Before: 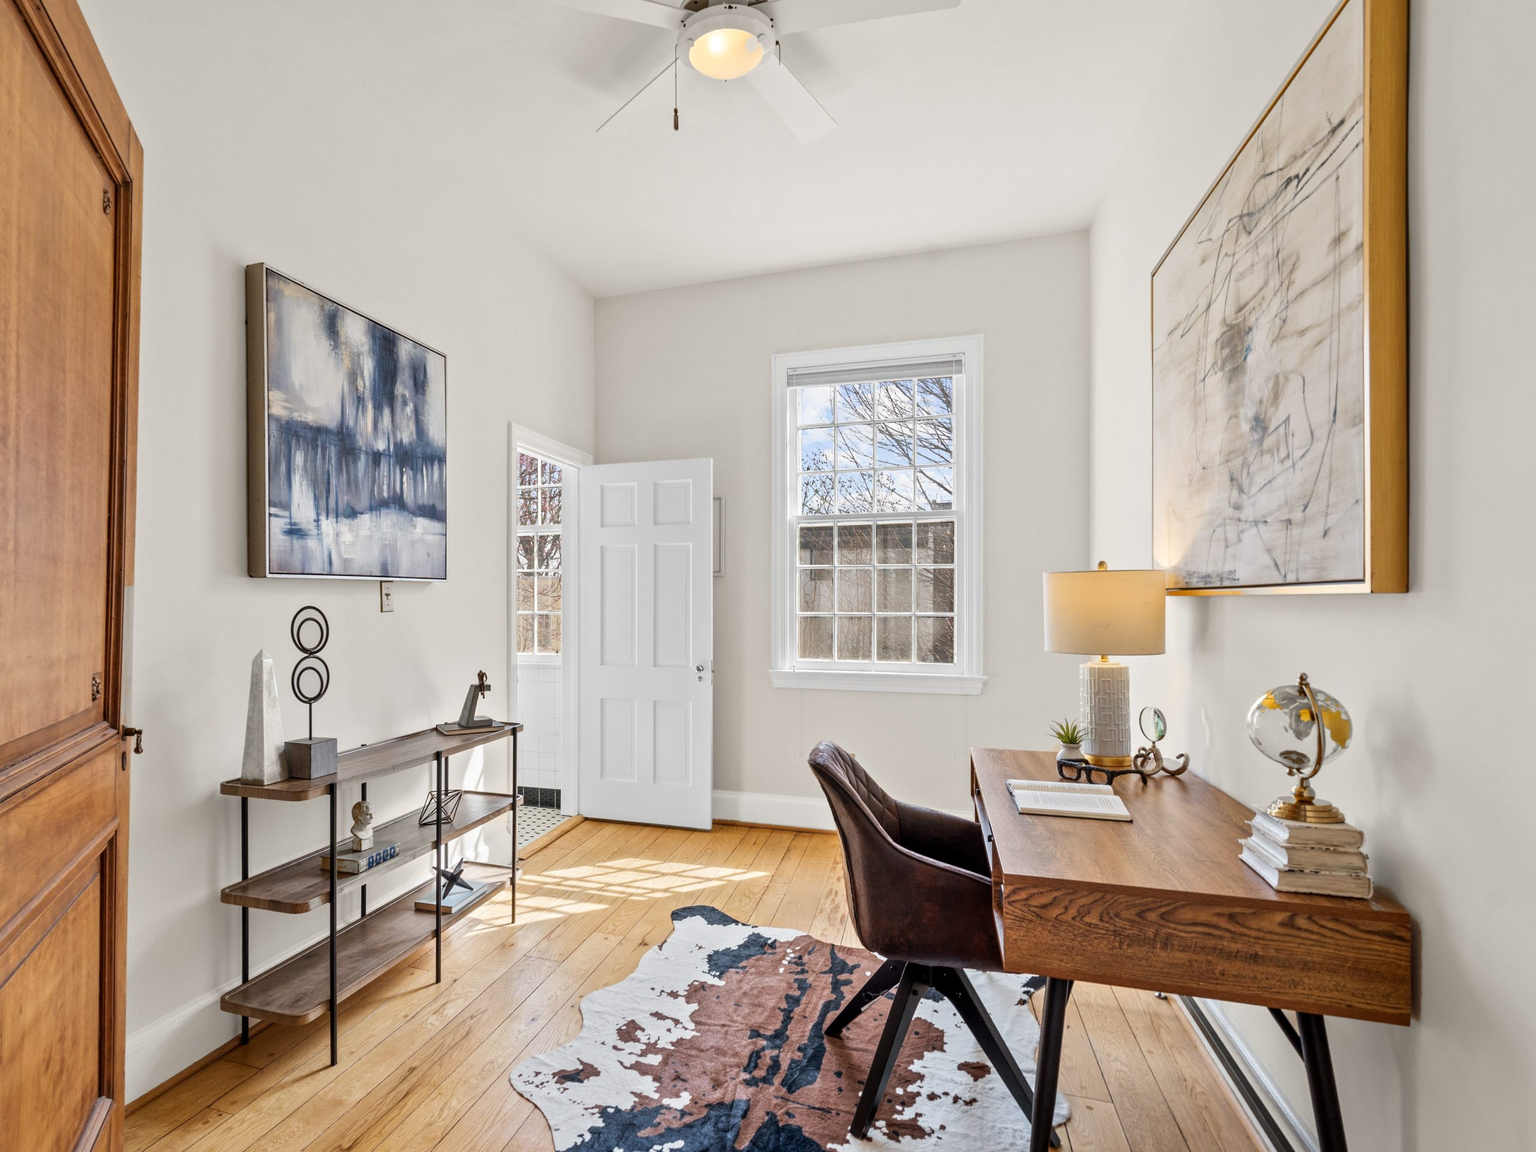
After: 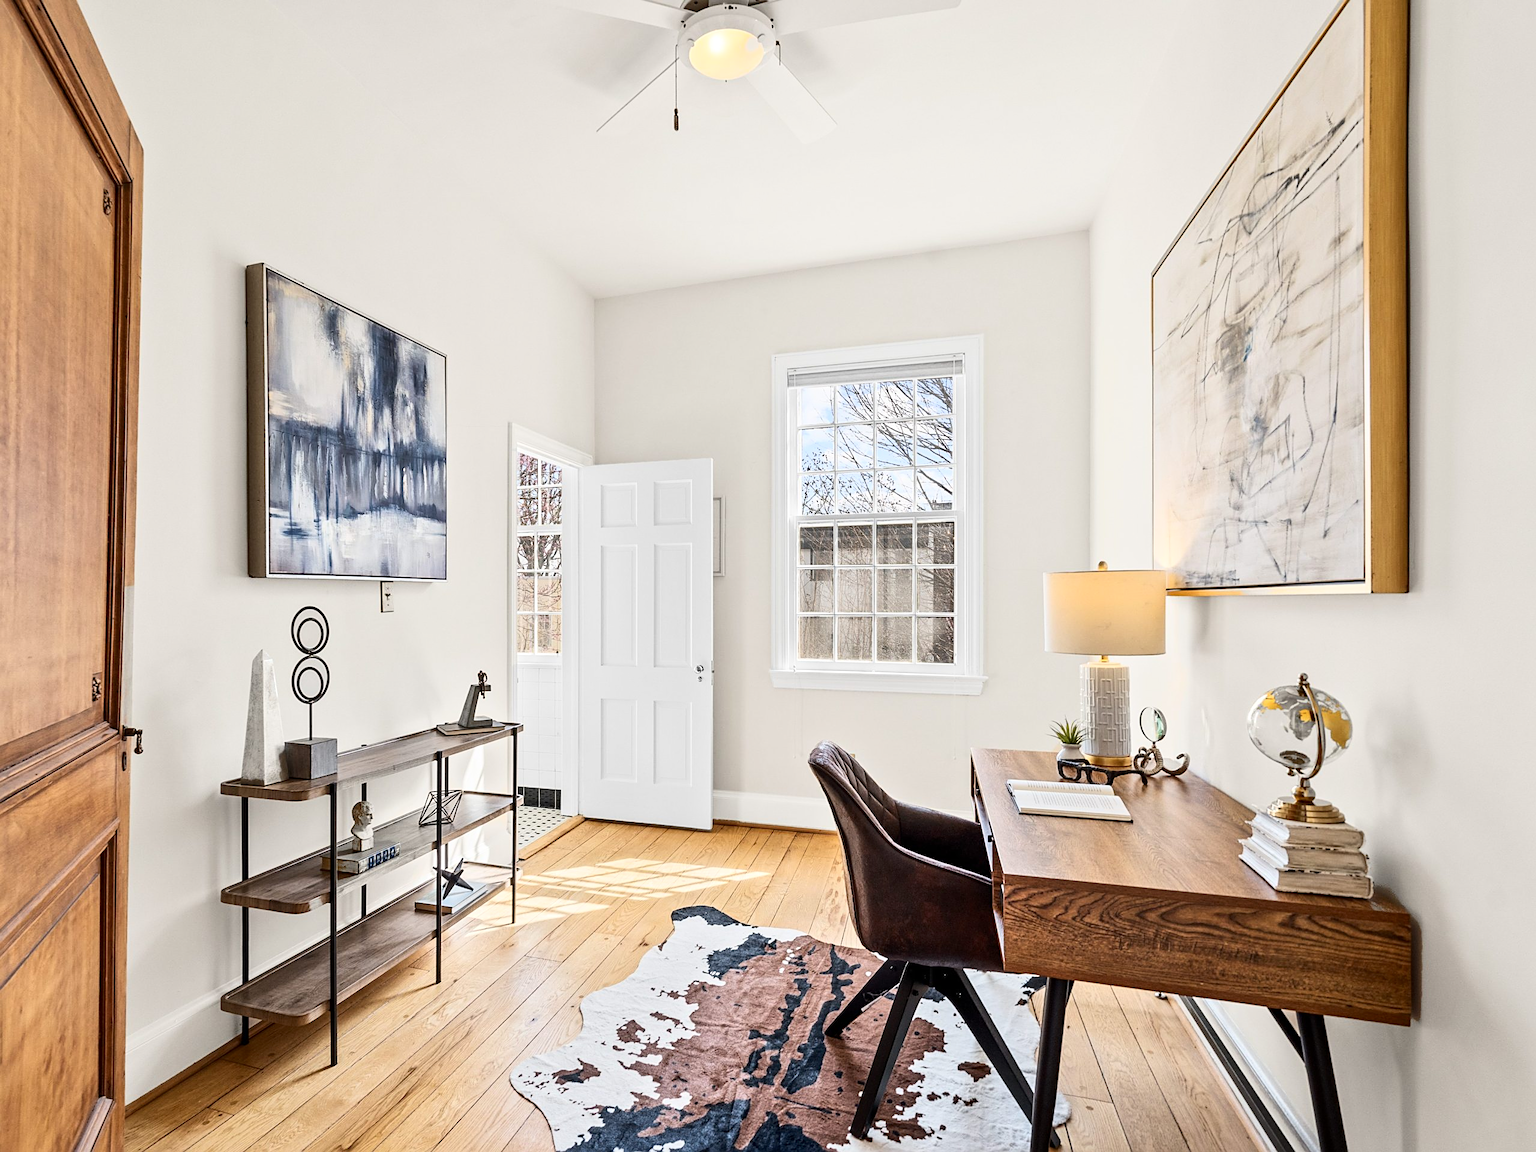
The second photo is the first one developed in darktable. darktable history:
contrast brightness saturation: contrast 0.238, brightness 0.087
sharpen: on, module defaults
